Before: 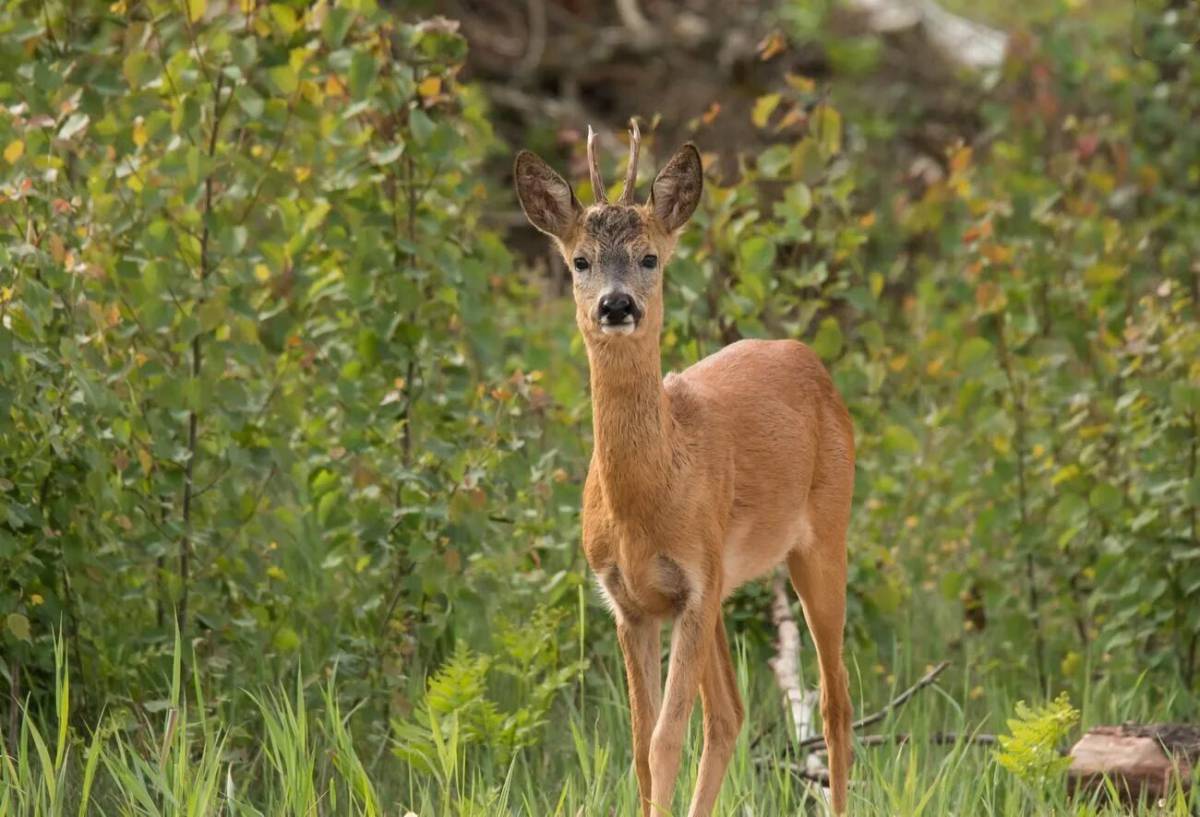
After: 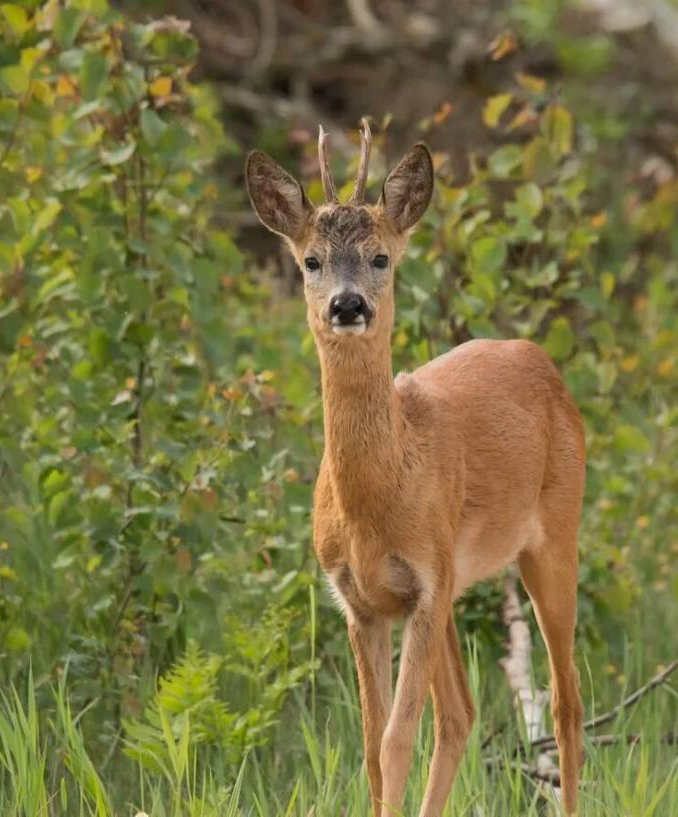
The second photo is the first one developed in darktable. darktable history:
crop and rotate: left 22.42%, right 21.034%
shadows and highlights: shadows 39.84, highlights -59.93
